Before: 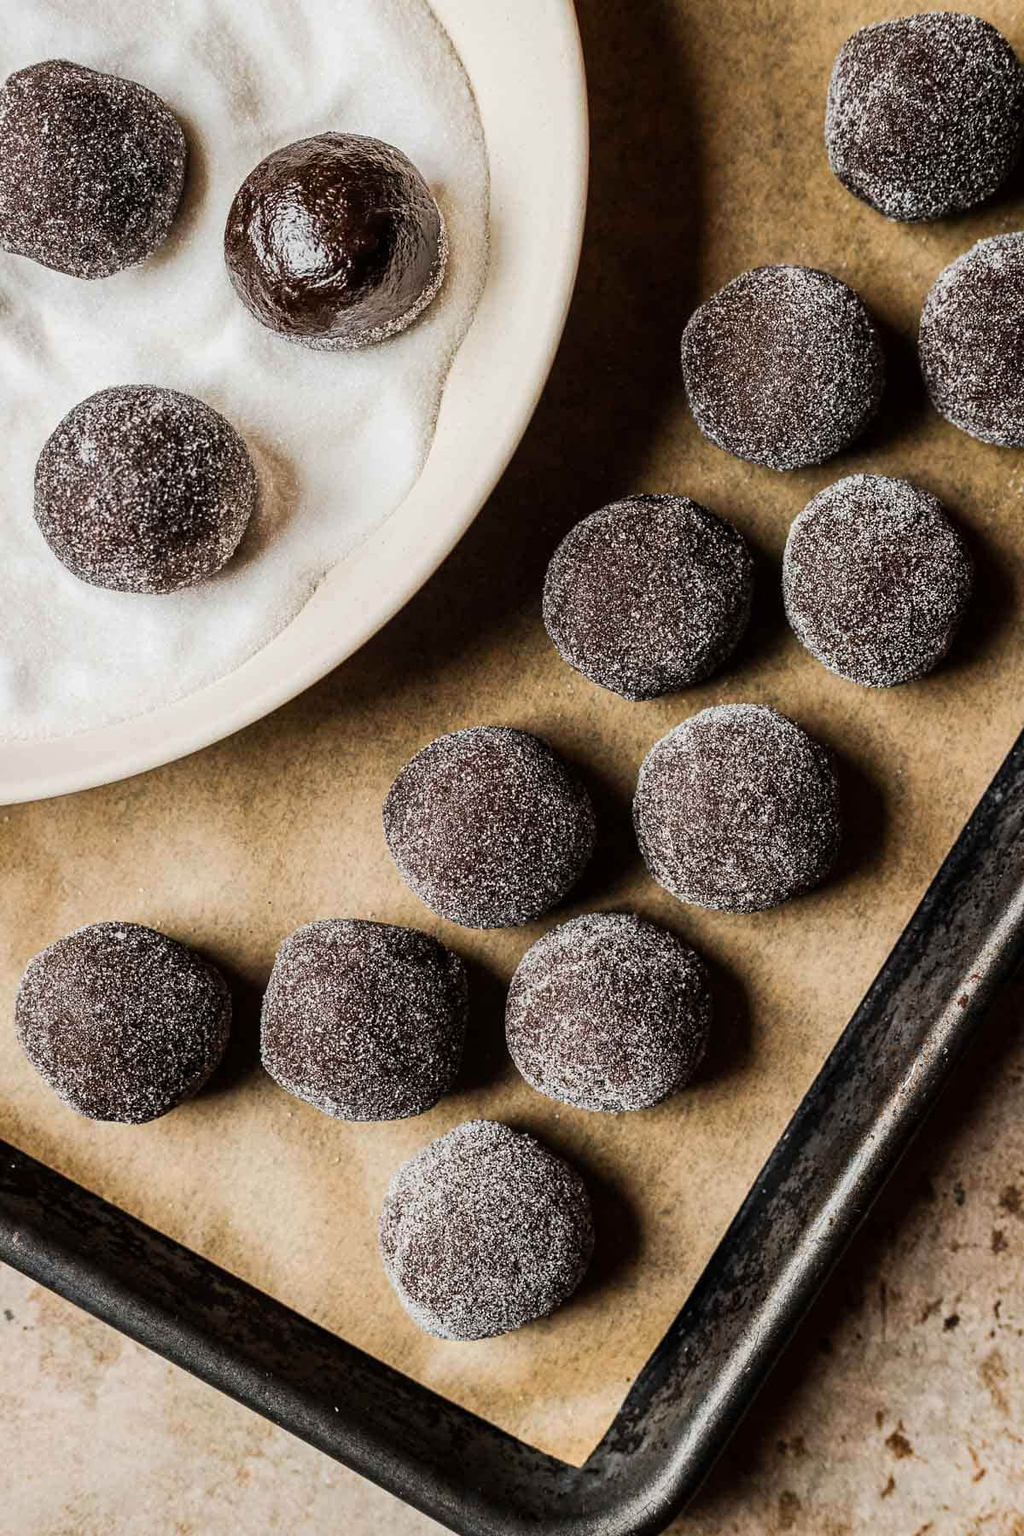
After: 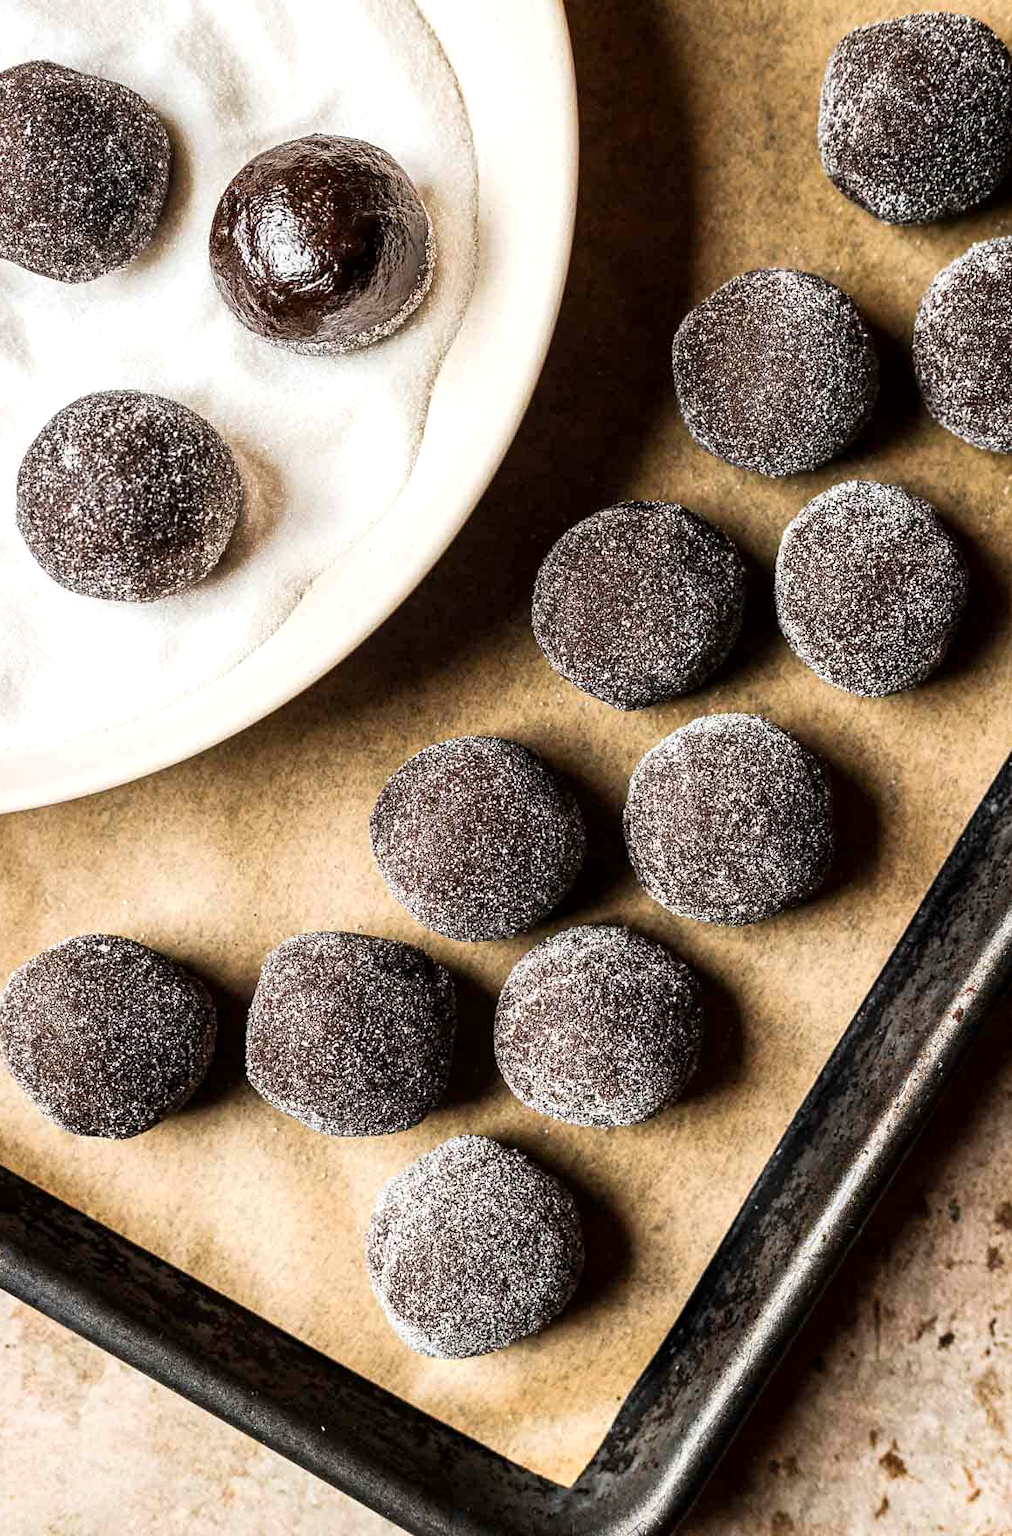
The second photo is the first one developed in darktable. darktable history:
exposure: black level correction 0.001, exposure 0.5 EV, compensate exposure bias true, compensate highlight preservation false
crop and rotate: left 1.774%, right 0.633%, bottom 1.28%
